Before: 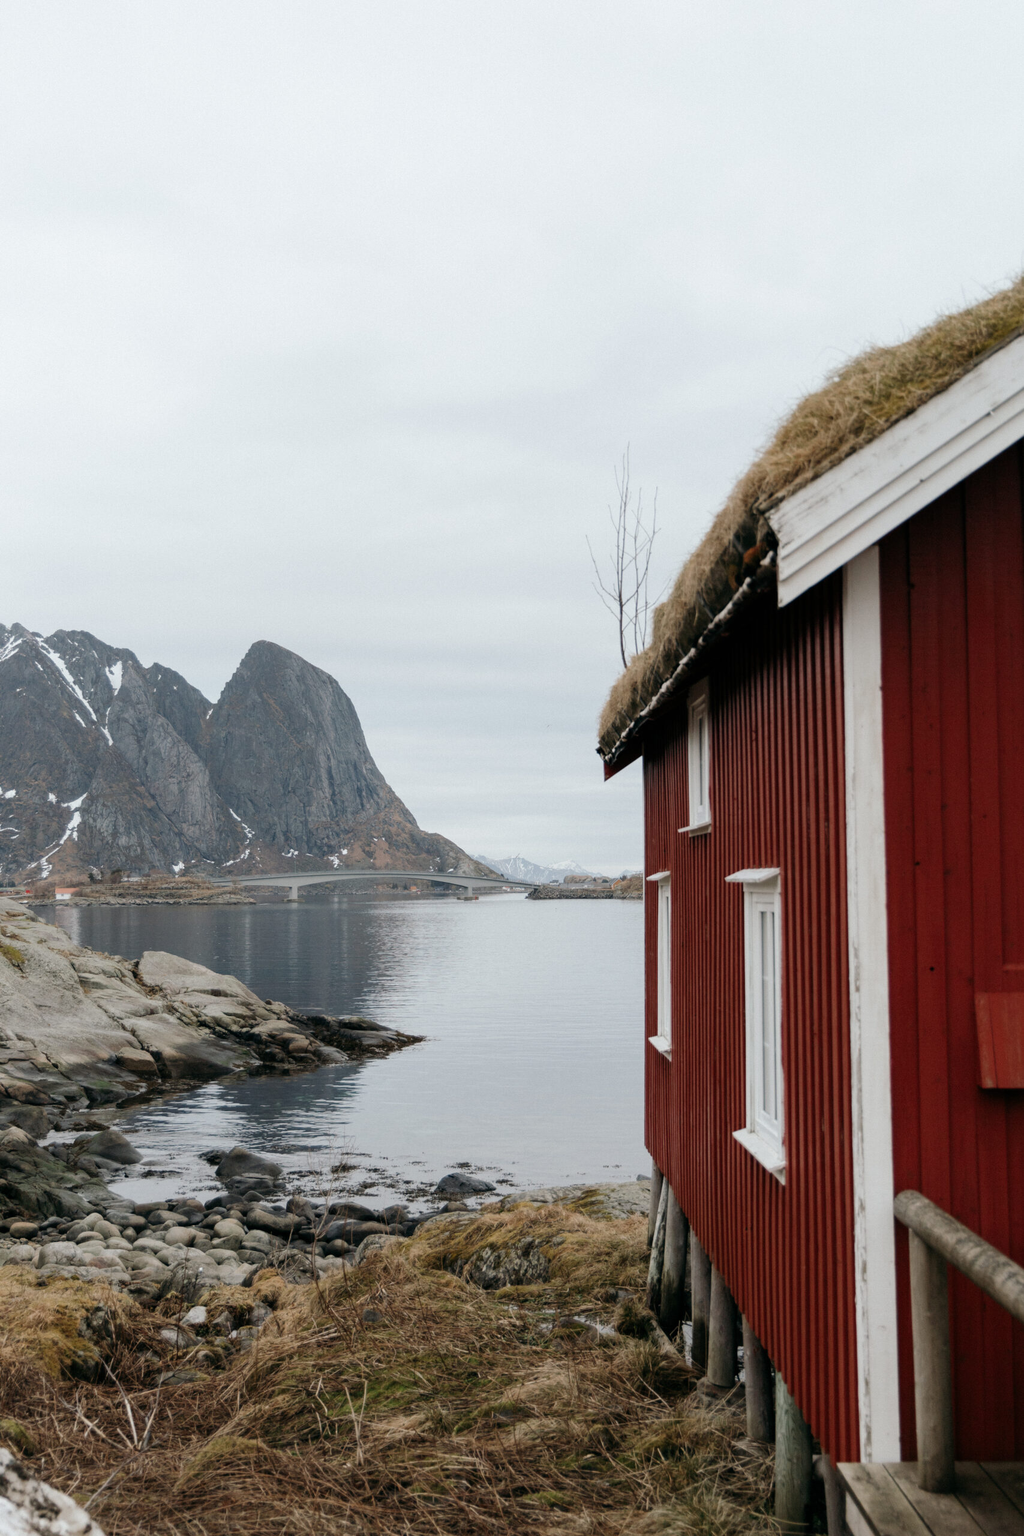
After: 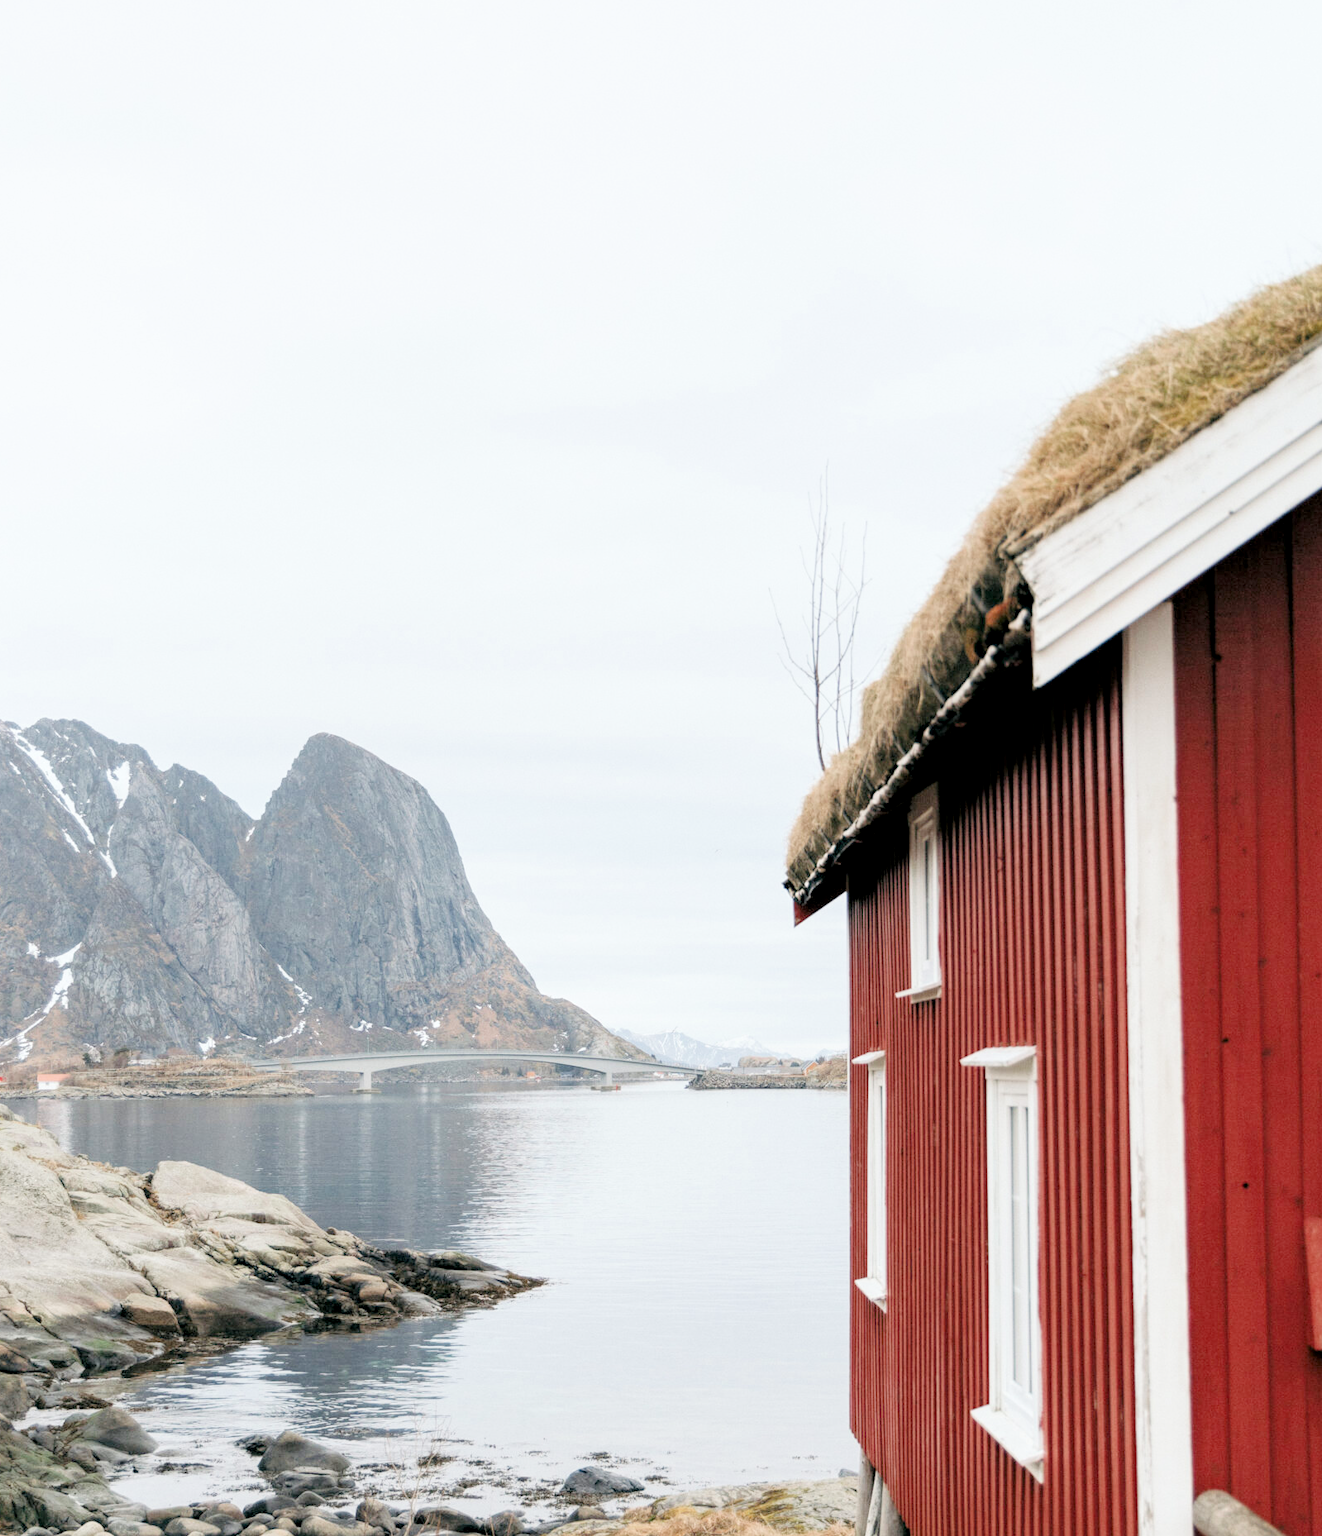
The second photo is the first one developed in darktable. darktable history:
crop: left 2.807%, top 7.107%, right 3.46%, bottom 20.301%
exposure: exposure 2.01 EV, compensate exposure bias true, compensate highlight preservation false
local contrast: highlights 100%, shadows 102%, detail 119%, midtone range 0.2
filmic rgb: black relative exposure -6.55 EV, white relative exposure 4.75 EV, hardness 3.14, contrast 0.794
